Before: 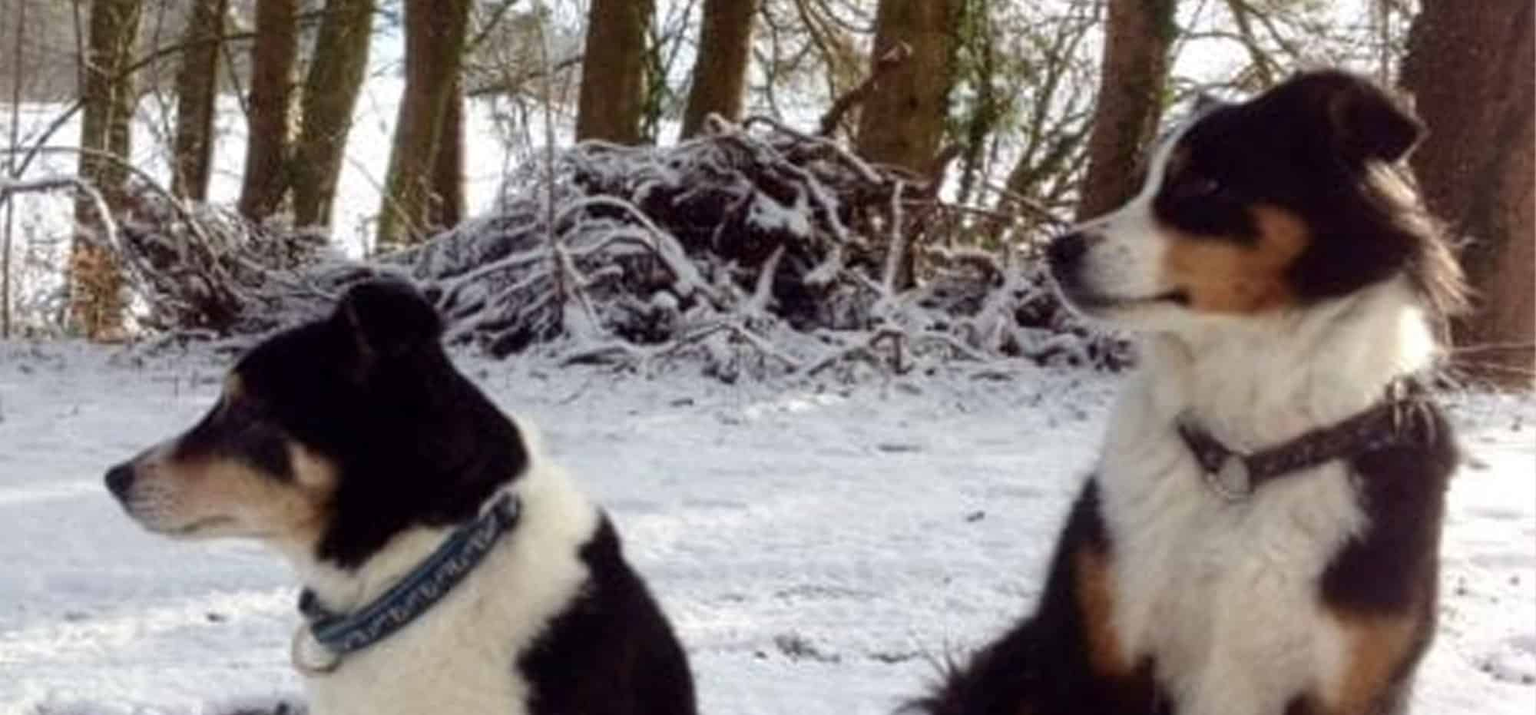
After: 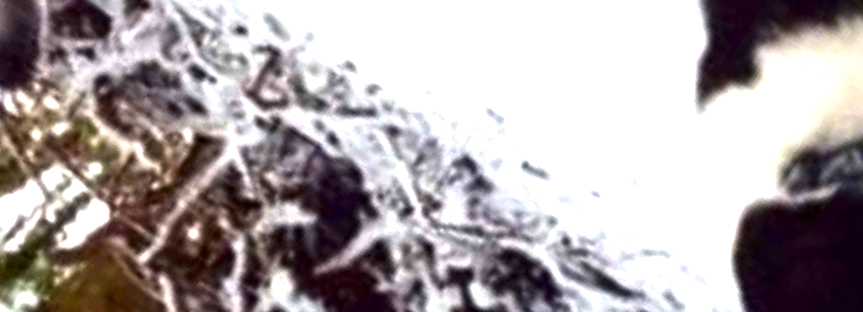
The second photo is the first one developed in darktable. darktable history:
exposure: black level correction 0, exposure 1.297 EV, compensate highlight preservation false
crop and rotate: angle 147.46°, left 9.215%, top 15.645%, right 4.521%, bottom 17.185%
contrast brightness saturation: brightness -0.198, saturation 0.077
